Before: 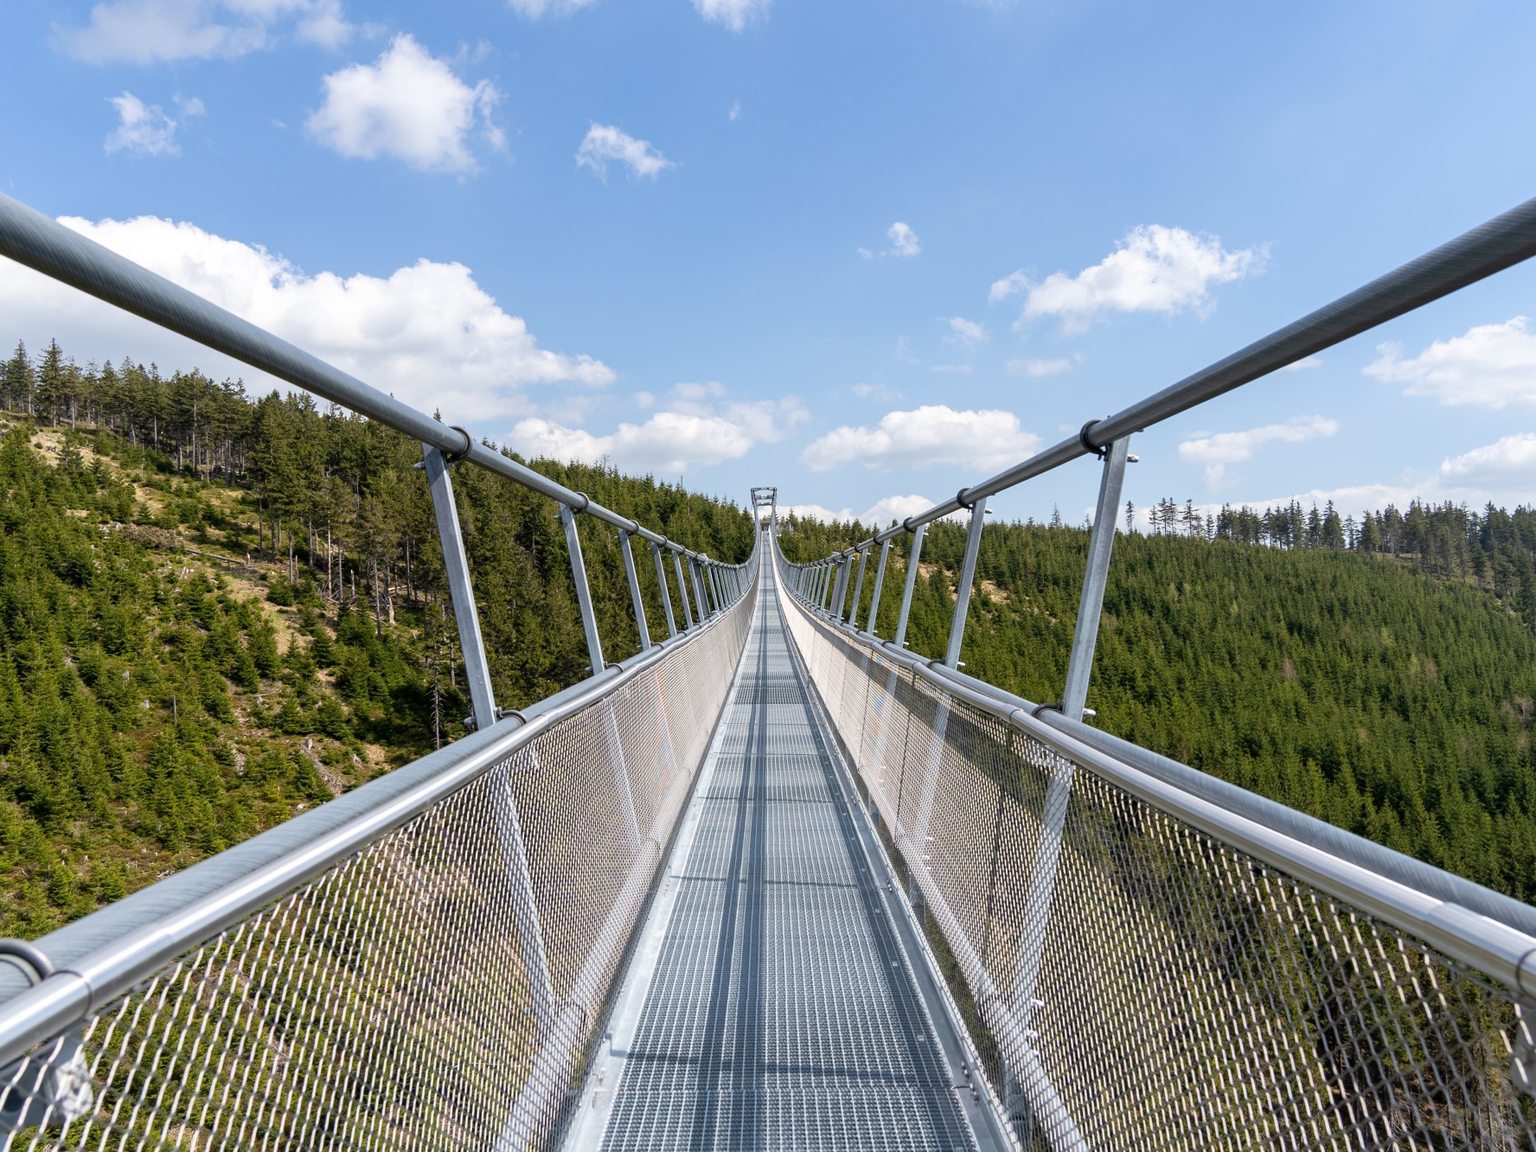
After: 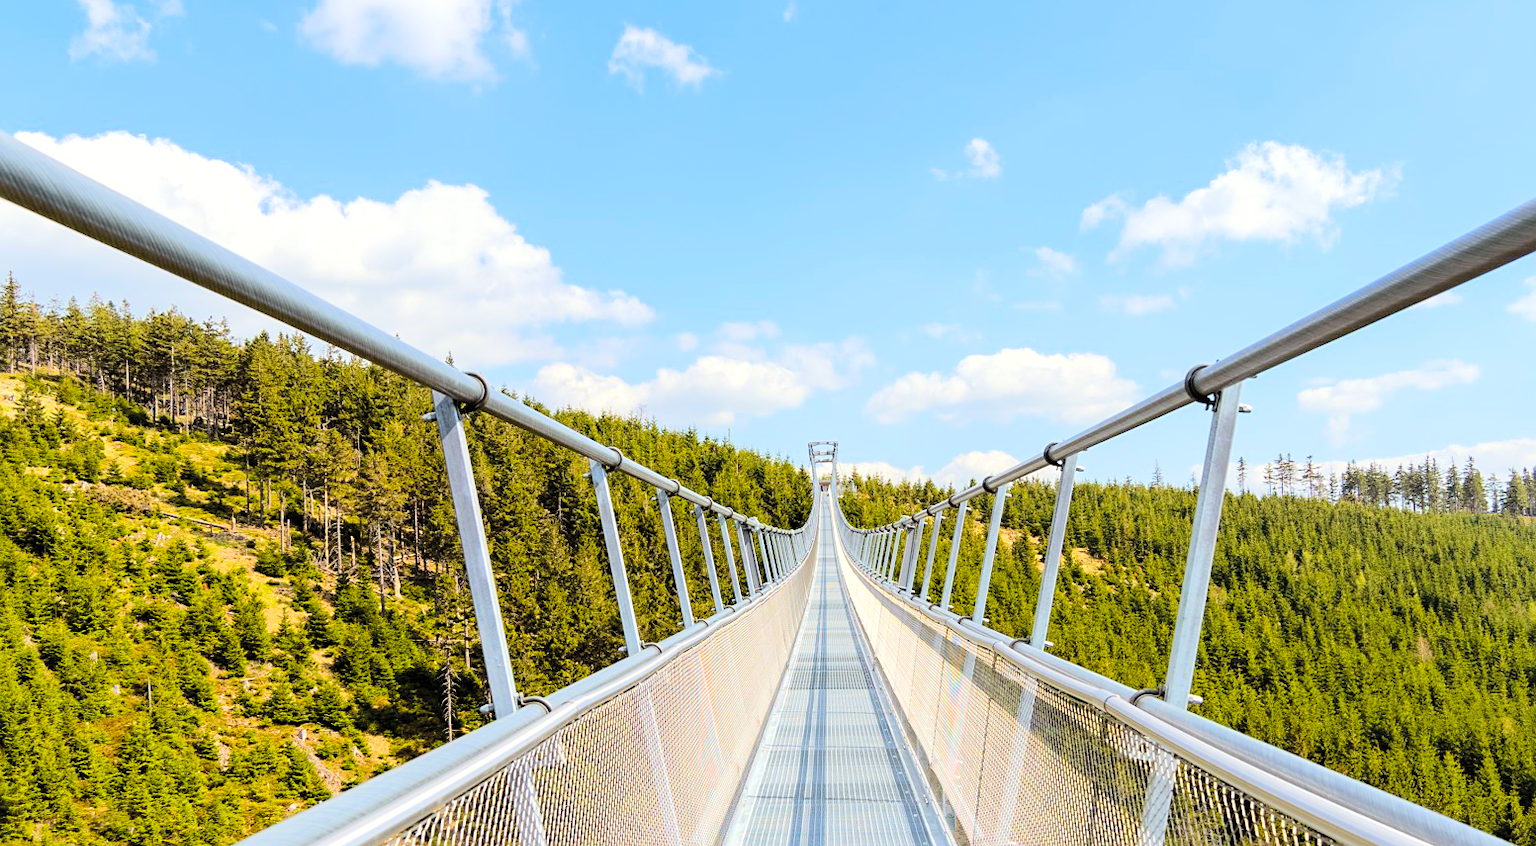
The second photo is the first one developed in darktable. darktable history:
crop: left 2.889%, top 8.832%, right 9.634%, bottom 26.832%
tone equalizer: -7 EV 0.152 EV, -6 EV 0.621 EV, -5 EV 1.18 EV, -4 EV 1.35 EV, -3 EV 1.13 EV, -2 EV 0.6 EV, -1 EV 0.147 EV, edges refinement/feathering 500, mask exposure compensation -1.57 EV, preserve details no
sharpen: amount 0.205
exposure: black level correction 0.001, compensate highlight preservation false
color balance rgb: power › chroma 2.486%, power › hue 69.04°, perceptual saturation grading › global saturation 9.664%, global vibrance 41.448%
contrast brightness saturation: brightness 0.117
